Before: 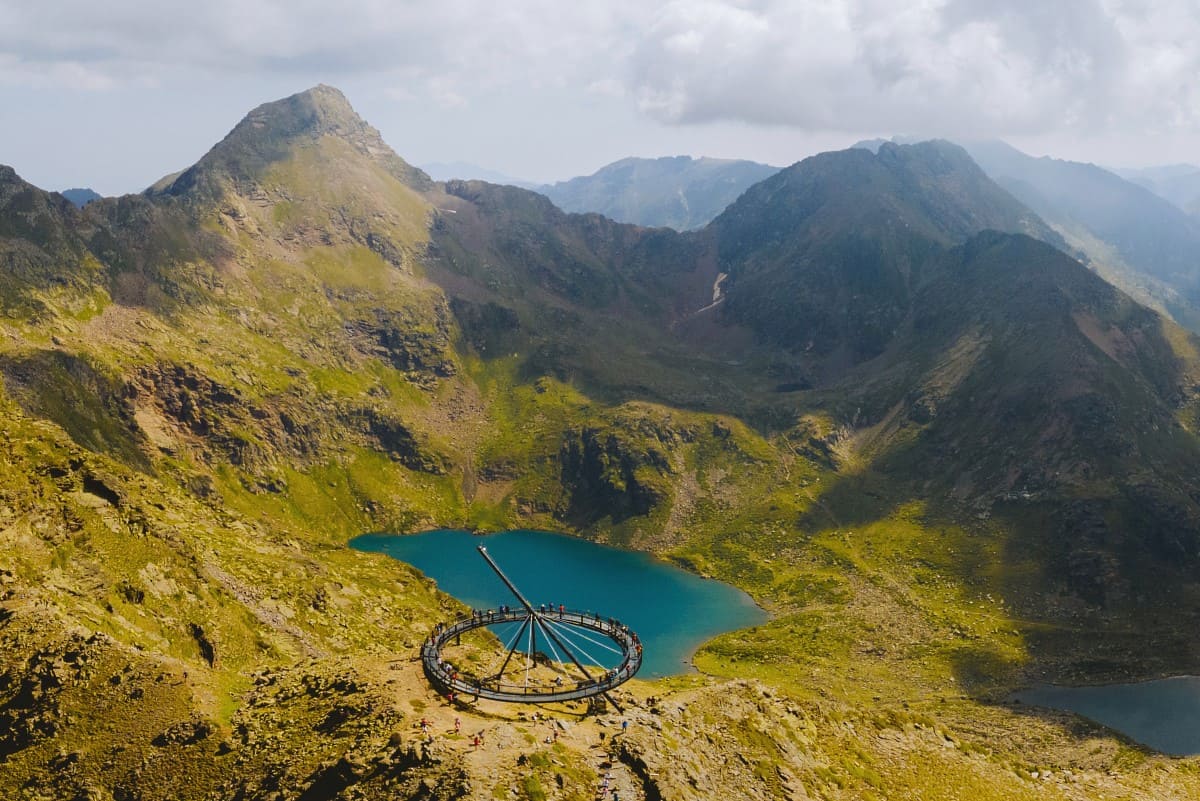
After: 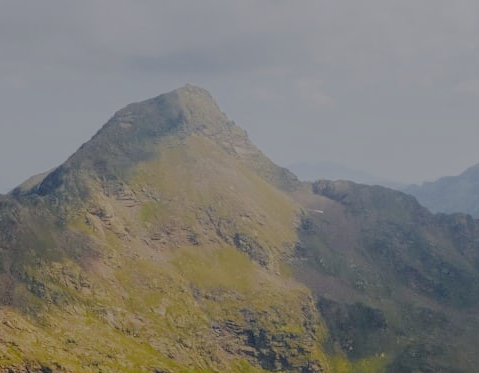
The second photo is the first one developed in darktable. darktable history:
crop and rotate: left 11.119%, top 0.047%, right 48.885%, bottom 53.323%
contrast brightness saturation: contrast 0.03, brightness -0.039
local contrast: detail 115%
filmic rgb: black relative exposure -8.03 EV, white relative exposure 8.02 EV, threshold 3.04 EV, target black luminance 0%, hardness 2.51, latitude 75.87%, contrast 0.563, shadows ↔ highlights balance 0.015%, enable highlight reconstruction true
